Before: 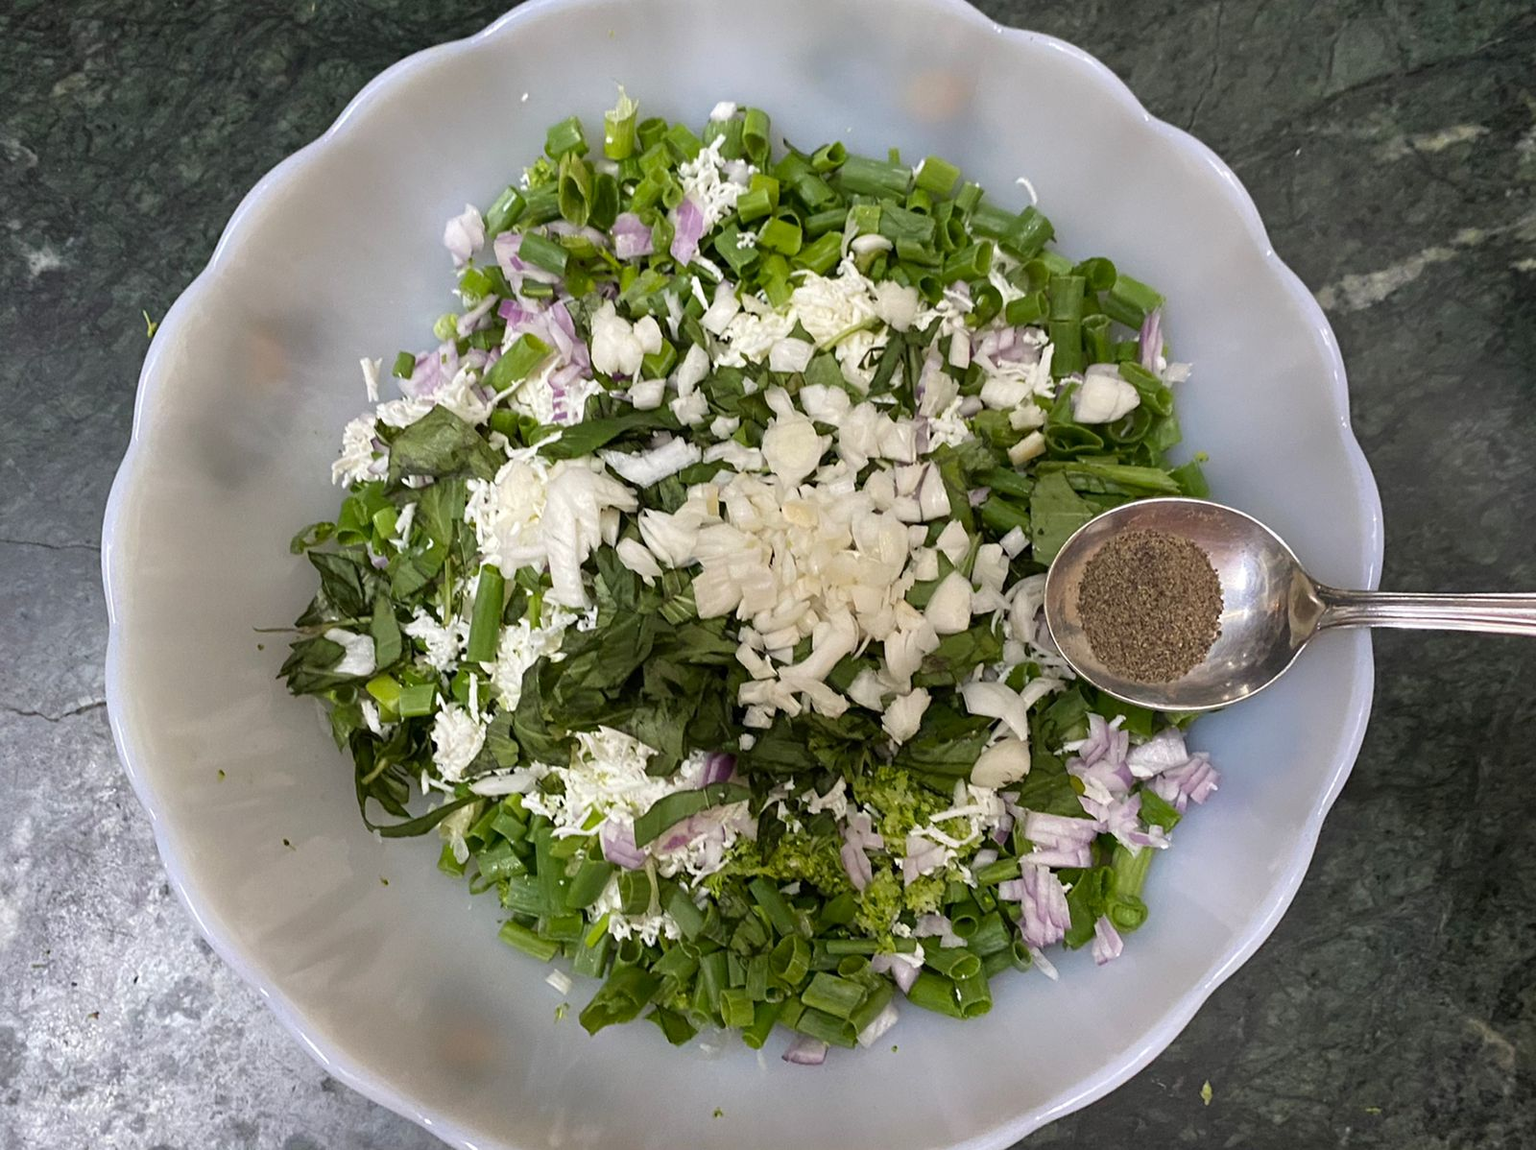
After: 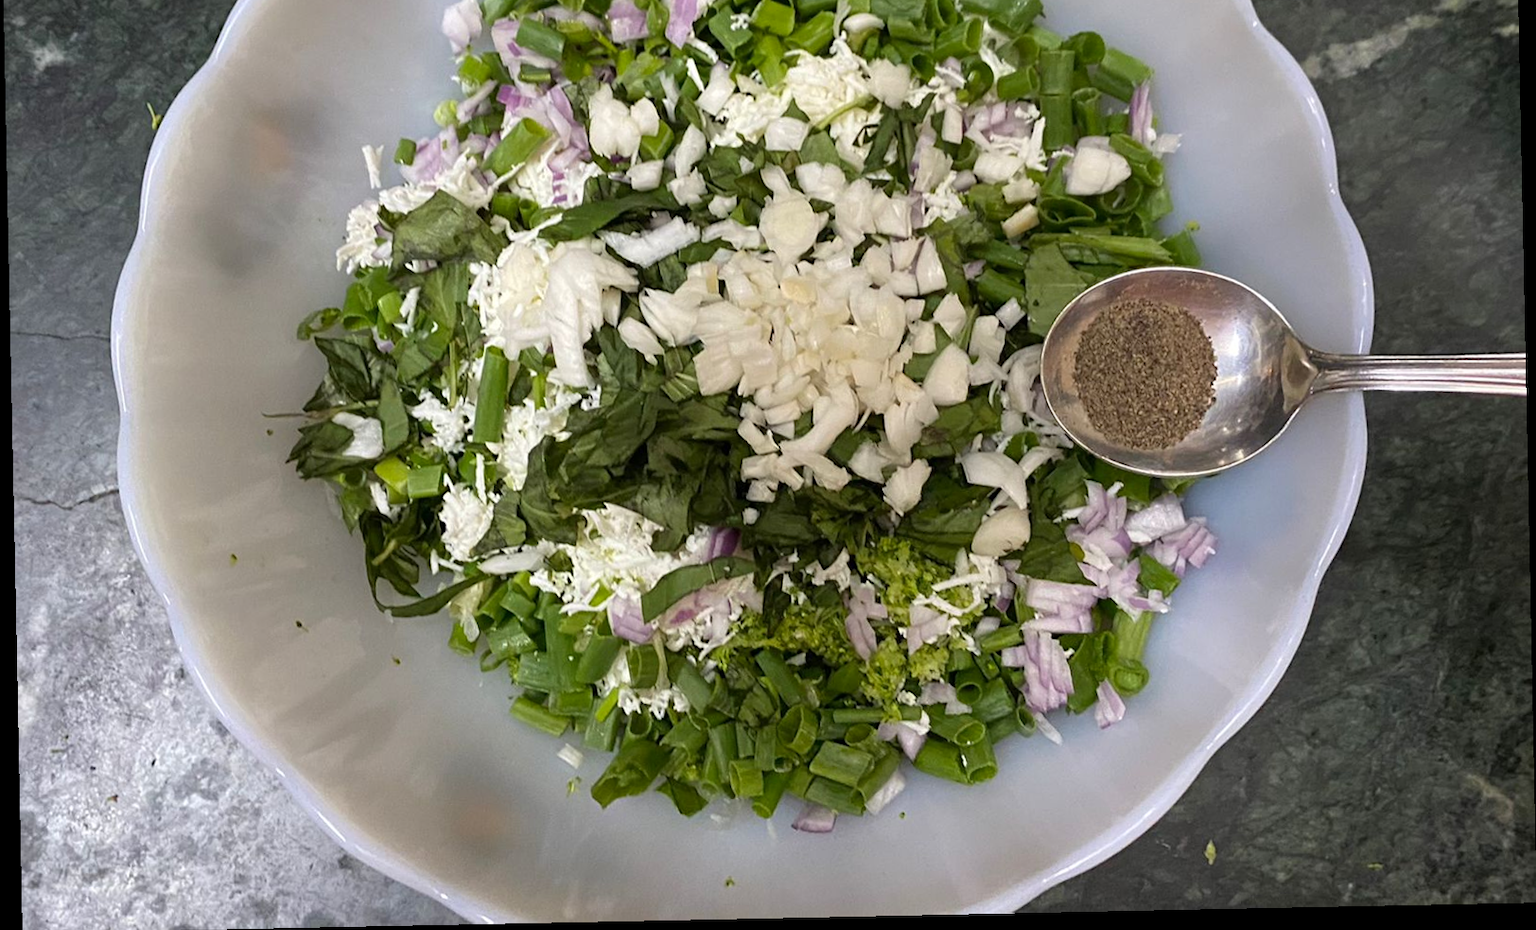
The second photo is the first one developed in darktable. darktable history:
color balance rgb: global vibrance 10%
rotate and perspective: rotation -1.17°, automatic cropping off
crop and rotate: top 19.998%
